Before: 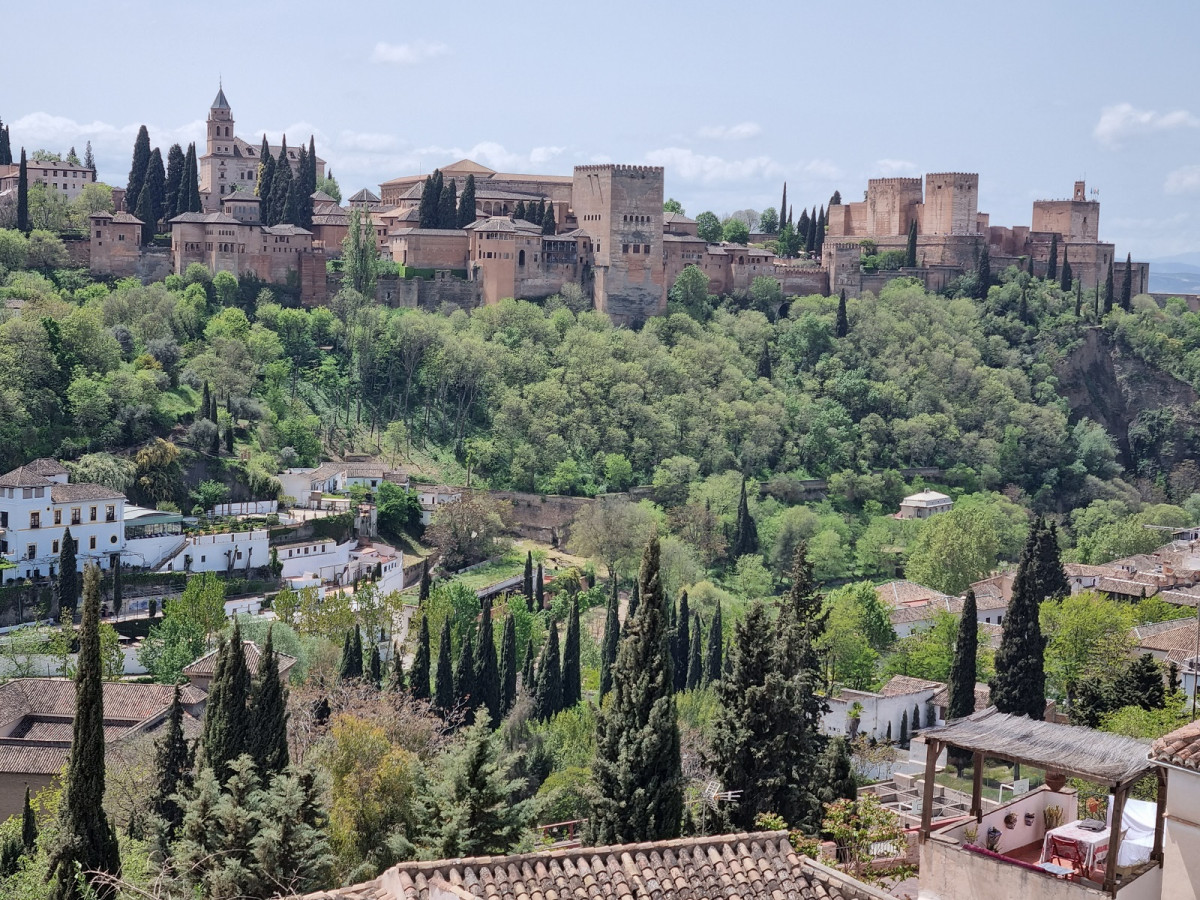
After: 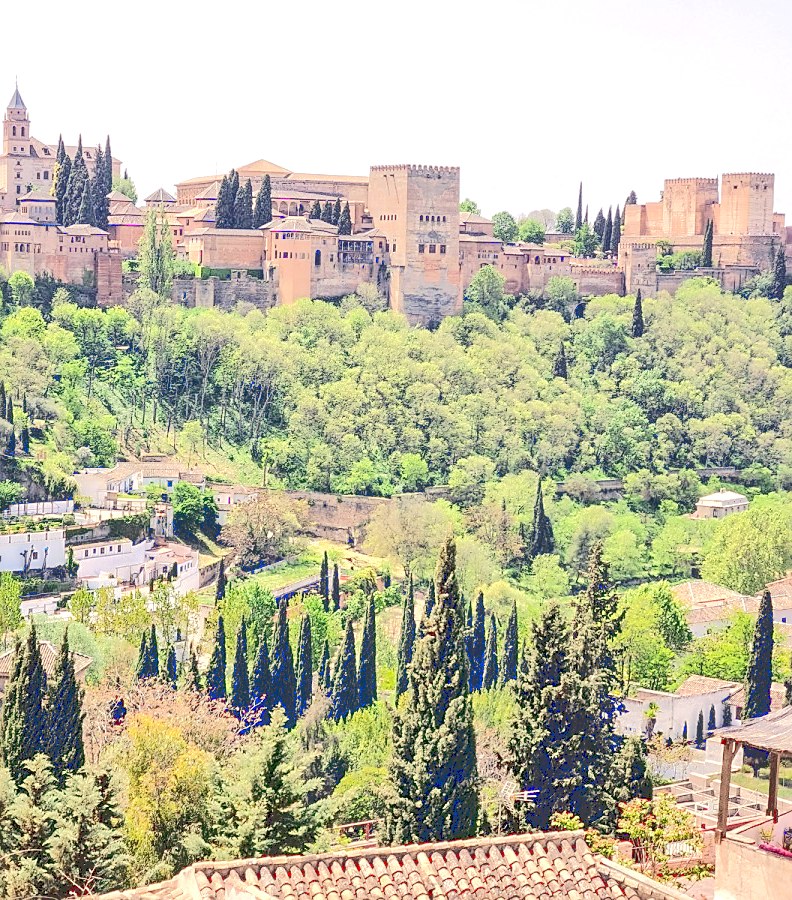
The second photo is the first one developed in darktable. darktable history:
color calibration: illuminant as shot in camera, x 0.358, y 0.373, temperature 4628.91 K
tone curve: curves: ch0 [(0, 0) (0.003, 0.211) (0.011, 0.211) (0.025, 0.215) (0.044, 0.218) (0.069, 0.224) (0.1, 0.227) (0.136, 0.233) (0.177, 0.247) (0.224, 0.275) (0.277, 0.309) (0.335, 0.366) (0.399, 0.438) (0.468, 0.515) (0.543, 0.586) (0.623, 0.658) (0.709, 0.735) (0.801, 0.821) (0.898, 0.889) (1, 1)], color space Lab, linked channels, preserve colors none
sharpen: on, module defaults
crop: left 17.047%, right 16.938%
exposure: exposure 0.552 EV, compensate highlight preservation false
tone equalizer: -7 EV 0.163 EV, -6 EV 0.611 EV, -5 EV 1.16 EV, -4 EV 1.34 EV, -3 EV 1.15 EV, -2 EV 0.6 EV, -1 EV 0.157 EV, edges refinement/feathering 500, mask exposure compensation -1.57 EV, preserve details no
color correction: highlights a* 2.47, highlights b* 22.64
local contrast: on, module defaults
